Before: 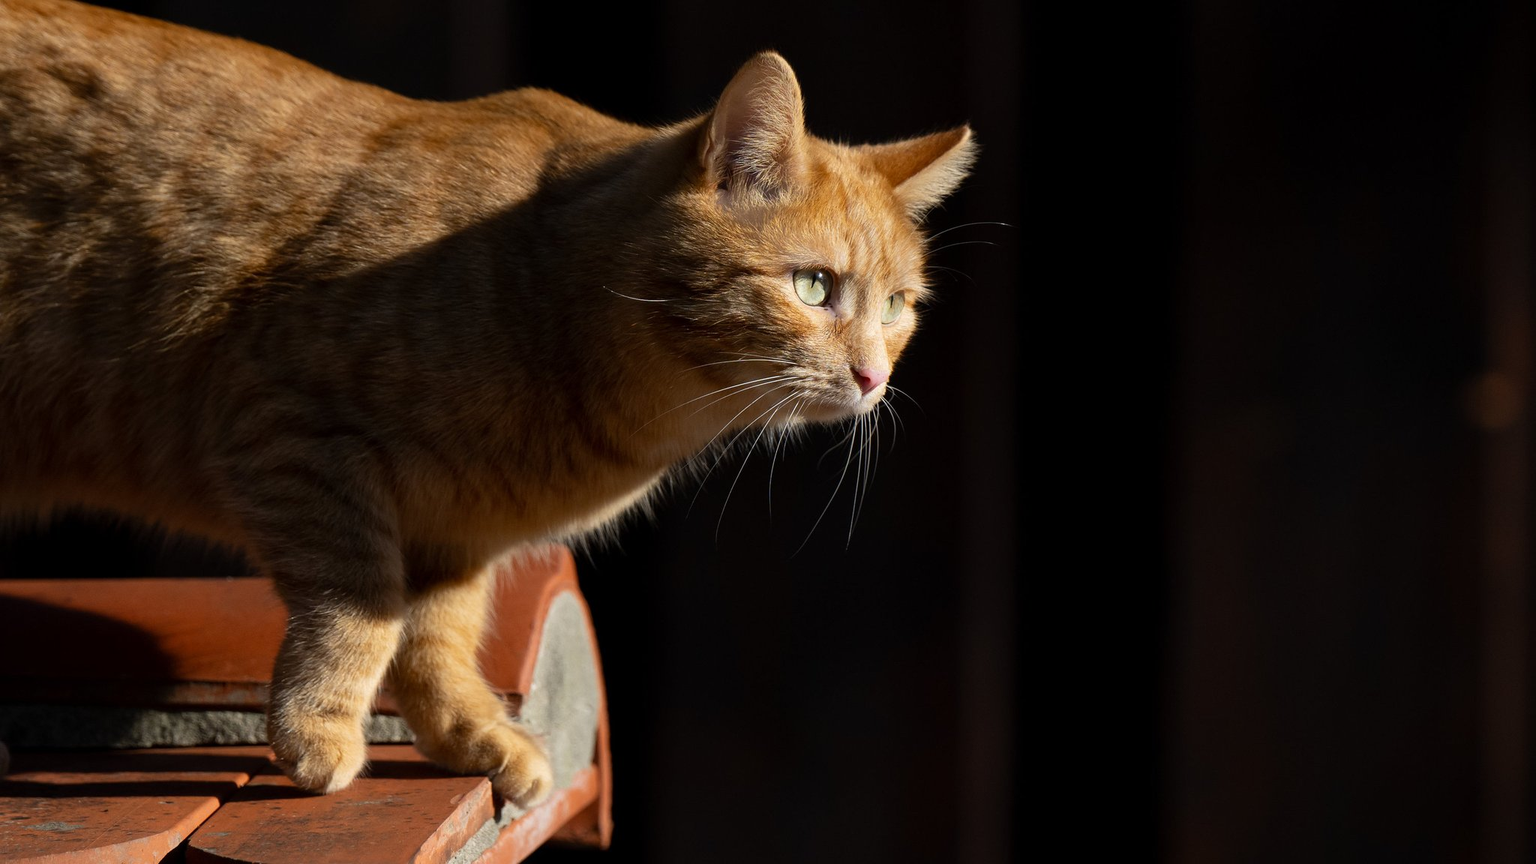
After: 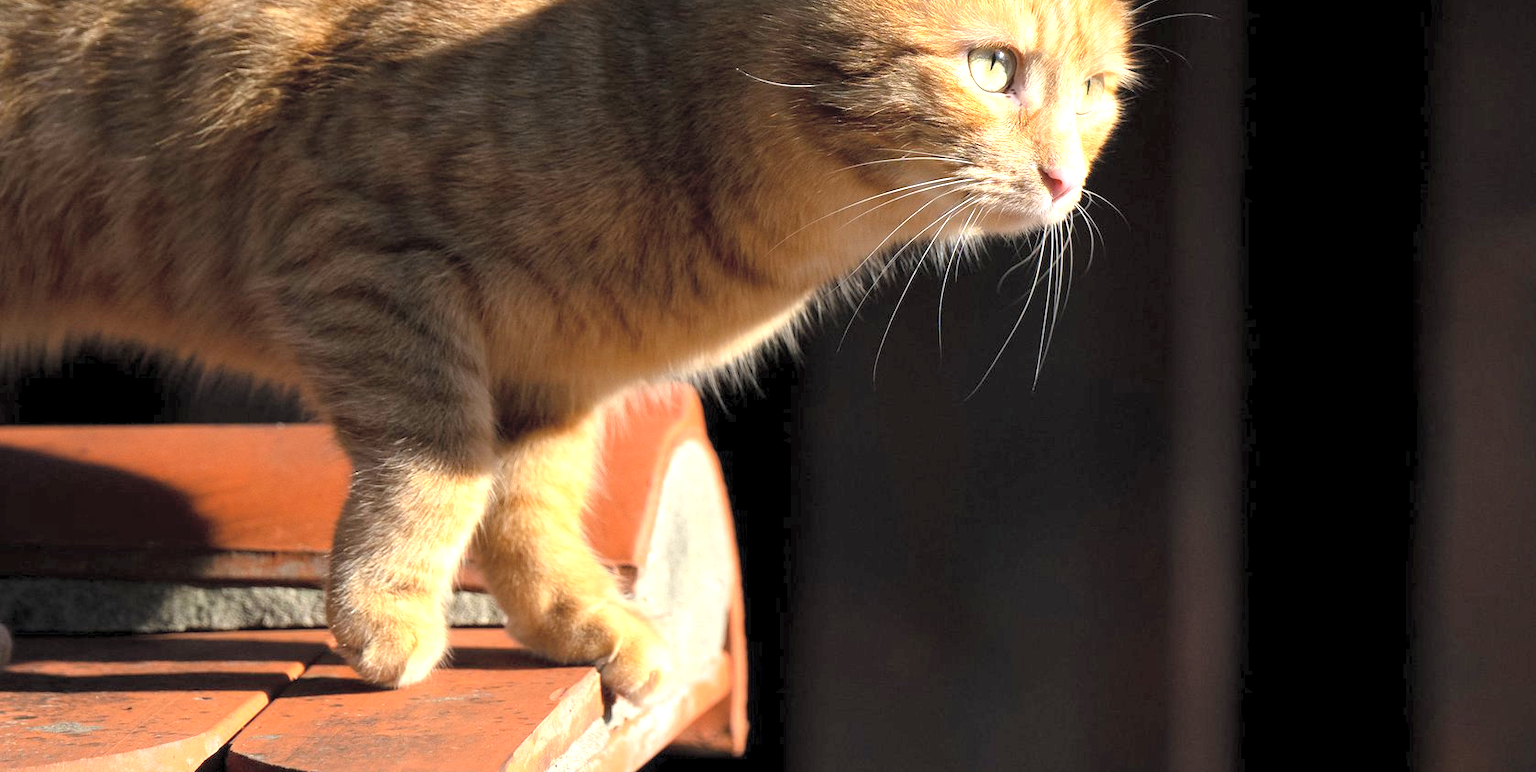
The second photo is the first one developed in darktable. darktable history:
contrast brightness saturation: brightness 0.283
crop: top 26.721%, right 18.059%
exposure: exposure 1.21 EV, compensate exposure bias true, compensate highlight preservation false
